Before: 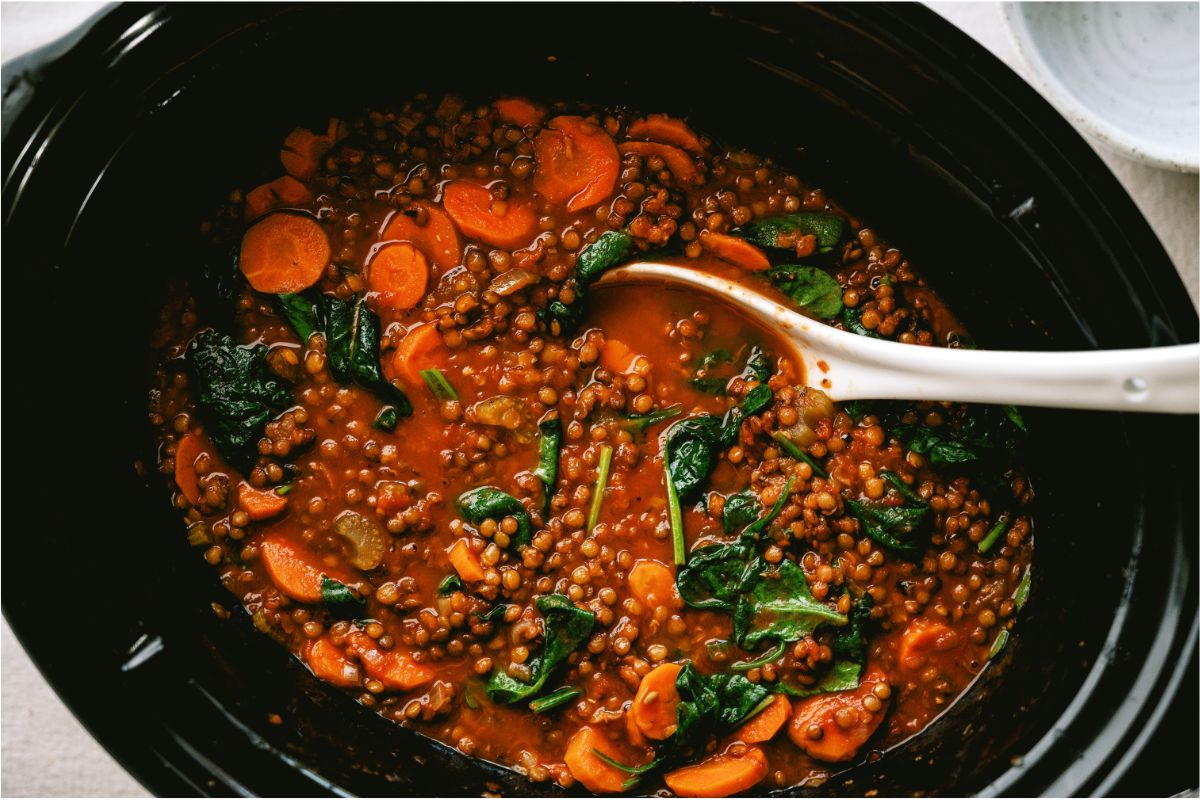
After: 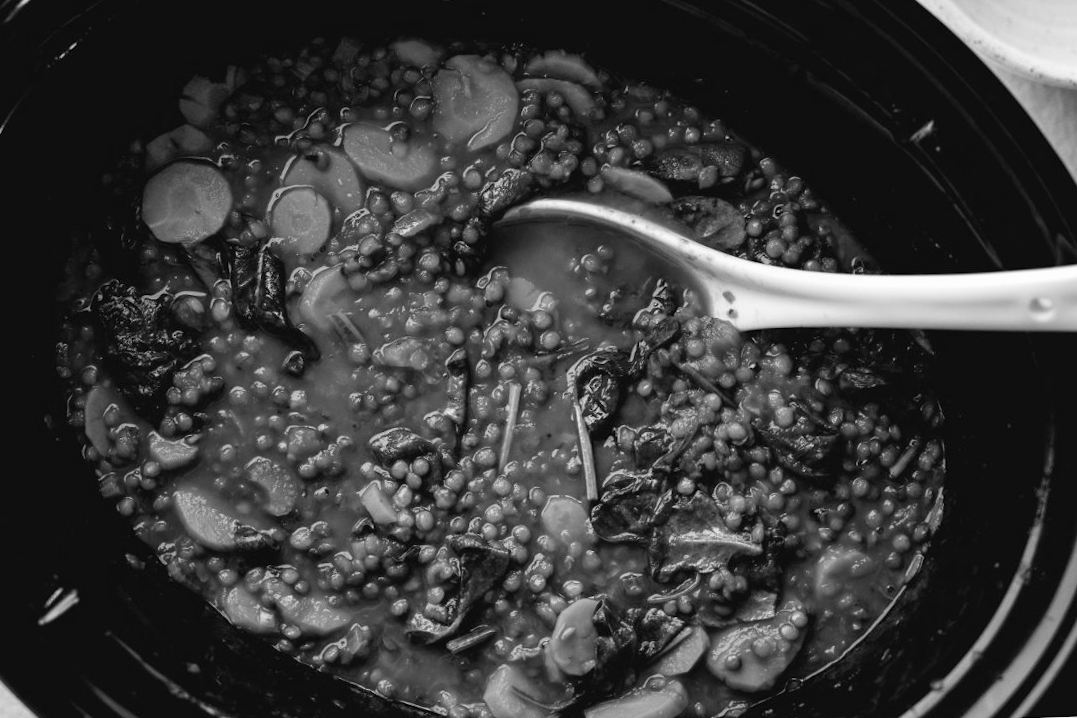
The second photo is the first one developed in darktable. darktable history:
white balance: red 0.986, blue 1.01
monochrome: on, module defaults
crop and rotate: angle 1.96°, left 5.673%, top 5.673%
color correction: highlights a* 9.03, highlights b* 8.71, shadows a* 40, shadows b* 40, saturation 0.8
